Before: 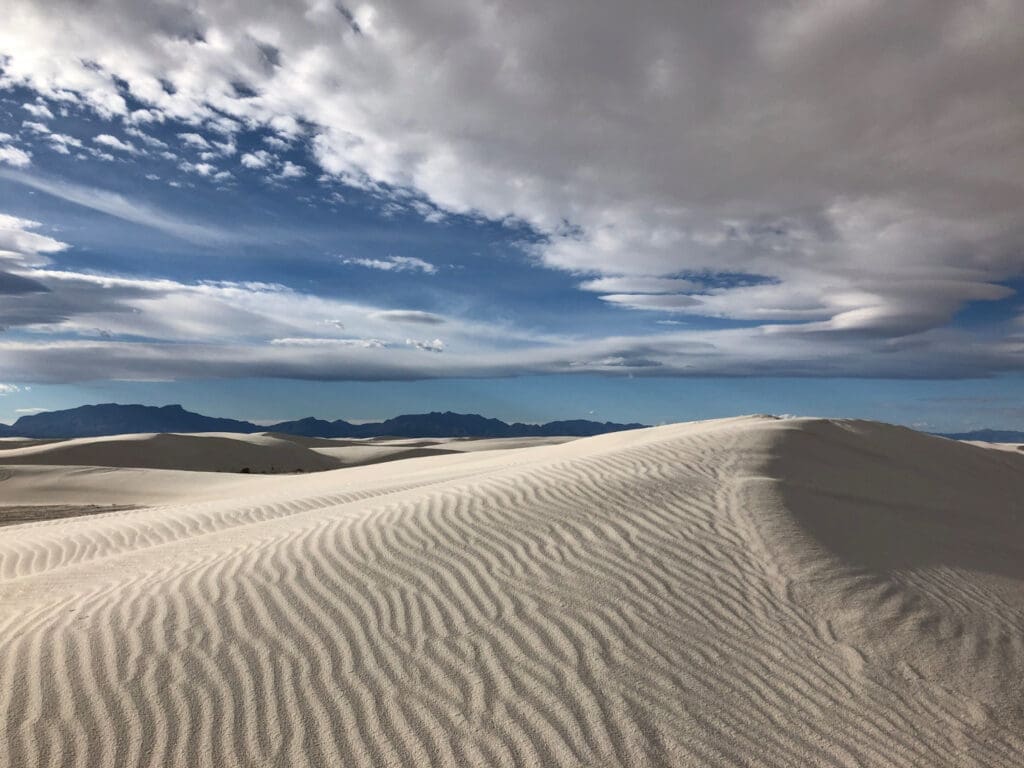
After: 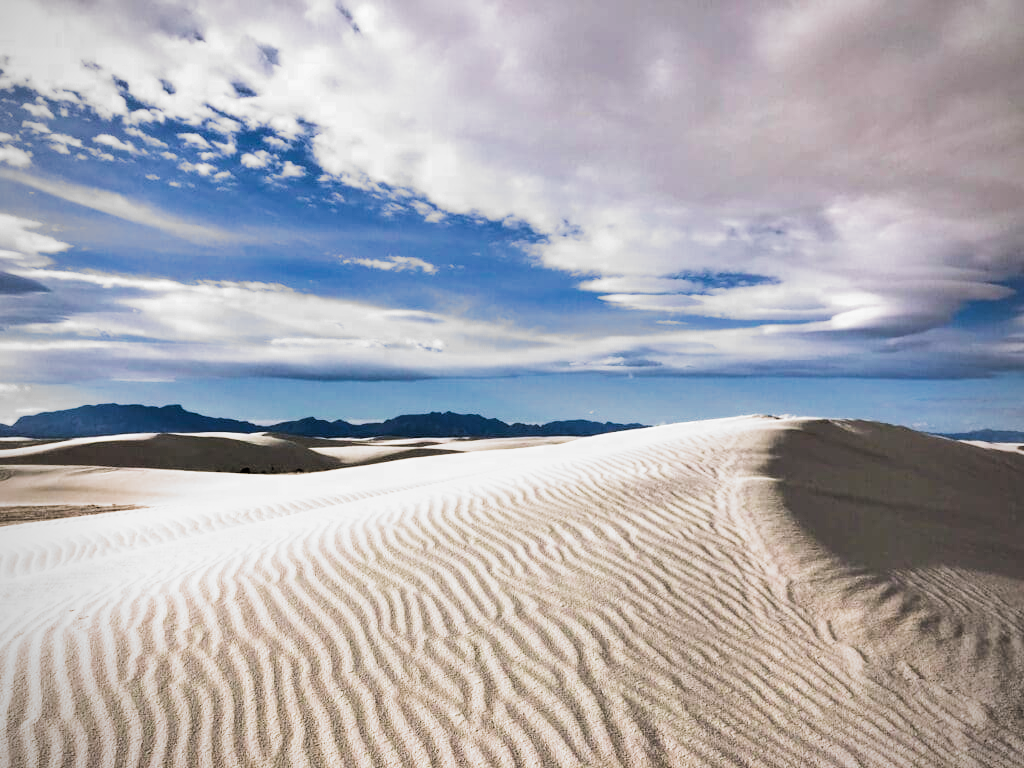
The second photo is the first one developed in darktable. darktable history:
vignetting: fall-off radius 60.68%
filmic rgb: black relative exposure -5.13 EV, white relative exposure 3.99 EV, hardness 2.88, contrast 1.301, highlights saturation mix -10.45%, add noise in highlights 0.001, preserve chrominance max RGB, color science v3 (2019), use custom middle-gray values true, contrast in highlights soft
color balance rgb: highlights gain › chroma 2.046%, highlights gain › hue 293.36°, linear chroma grading › global chroma 7.886%, perceptual saturation grading › global saturation 0.455%, perceptual saturation grading › mid-tones 11.274%, perceptual brilliance grading › highlights 46.649%, perceptual brilliance grading › mid-tones 22.806%, perceptual brilliance grading › shadows -6.099%, global vibrance 45.556%
